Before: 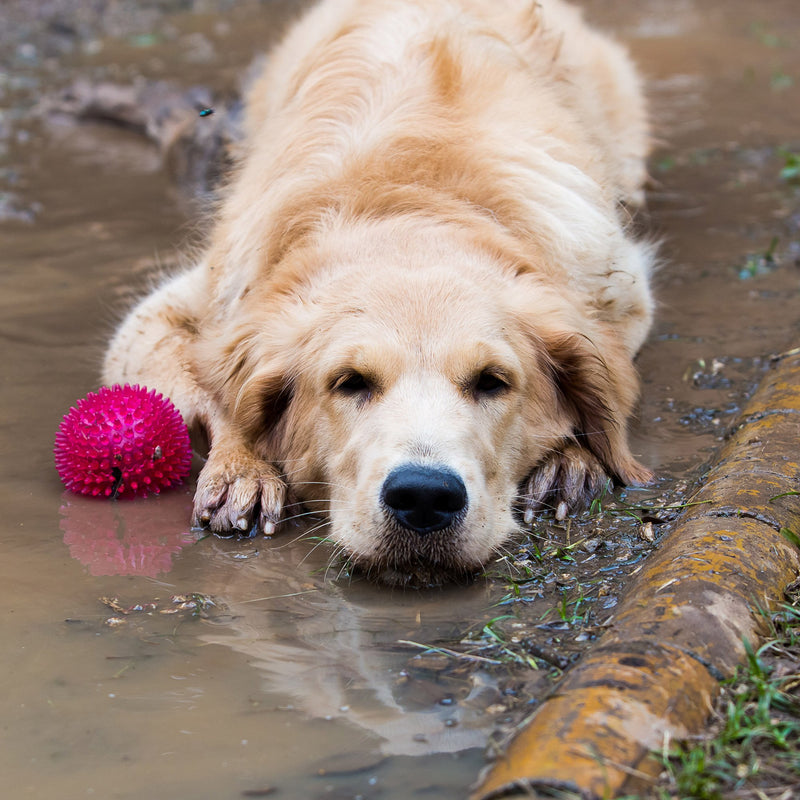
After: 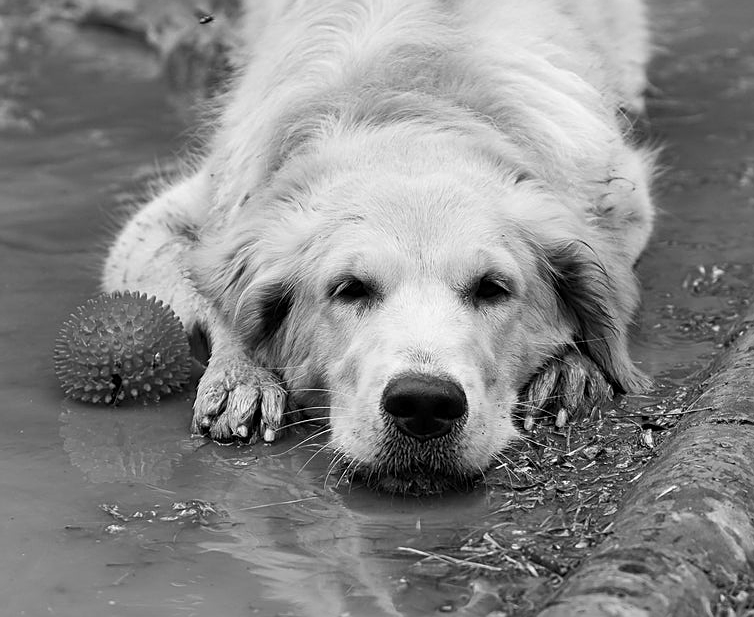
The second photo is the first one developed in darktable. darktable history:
crop and rotate: angle 0.03°, top 11.643%, right 5.651%, bottom 11.189%
sharpen: on, module defaults
monochrome: on, module defaults
white balance: emerald 1
